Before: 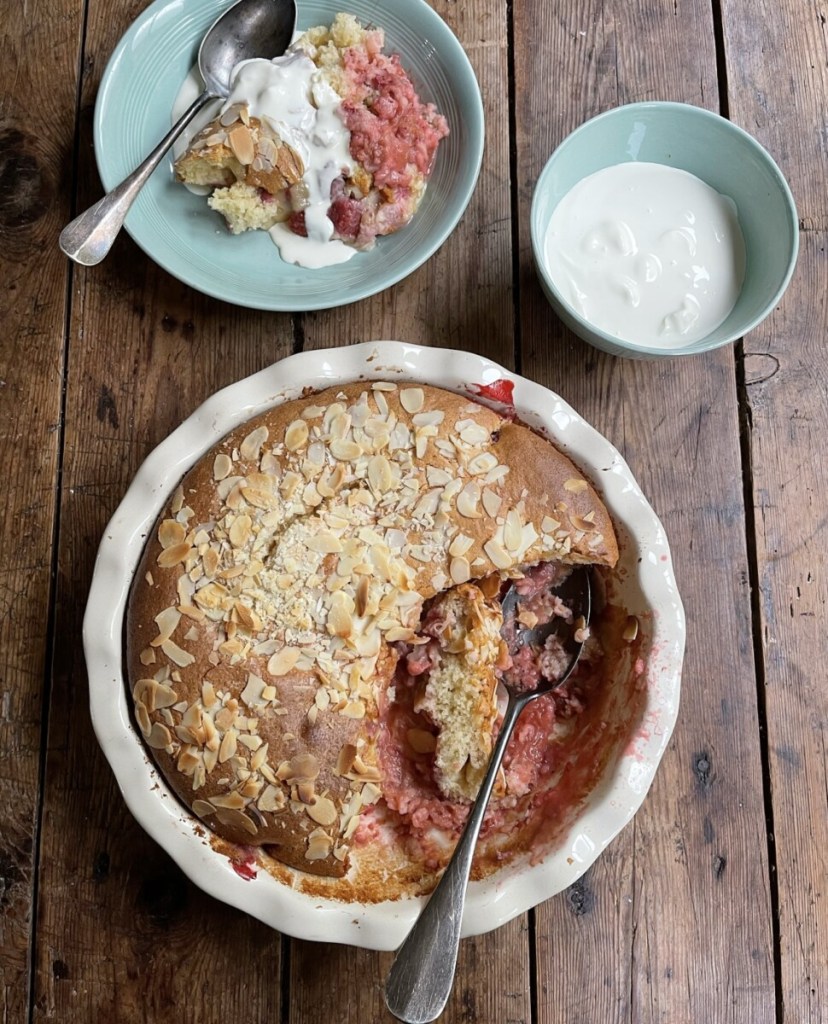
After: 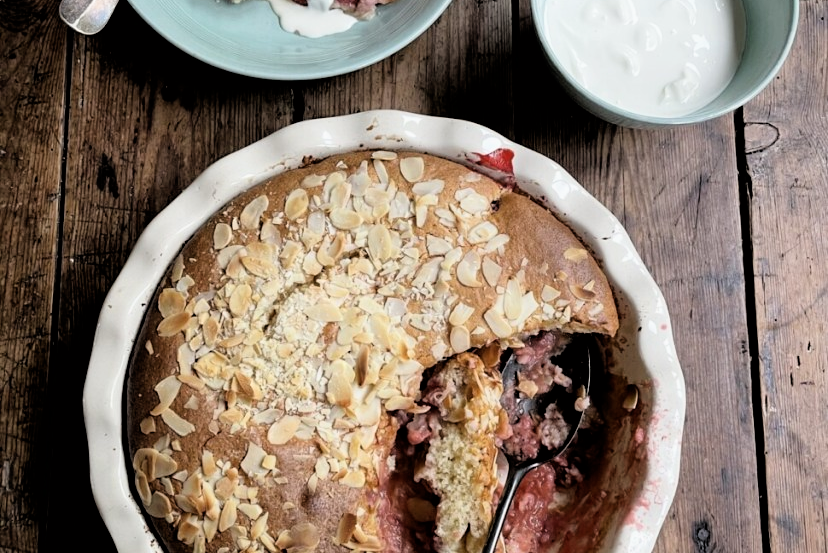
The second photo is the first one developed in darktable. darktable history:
filmic rgb: black relative exposure -3.68 EV, white relative exposure 2.74 EV, dynamic range scaling -5.24%, hardness 3.05
crop and rotate: top 22.641%, bottom 23.261%
